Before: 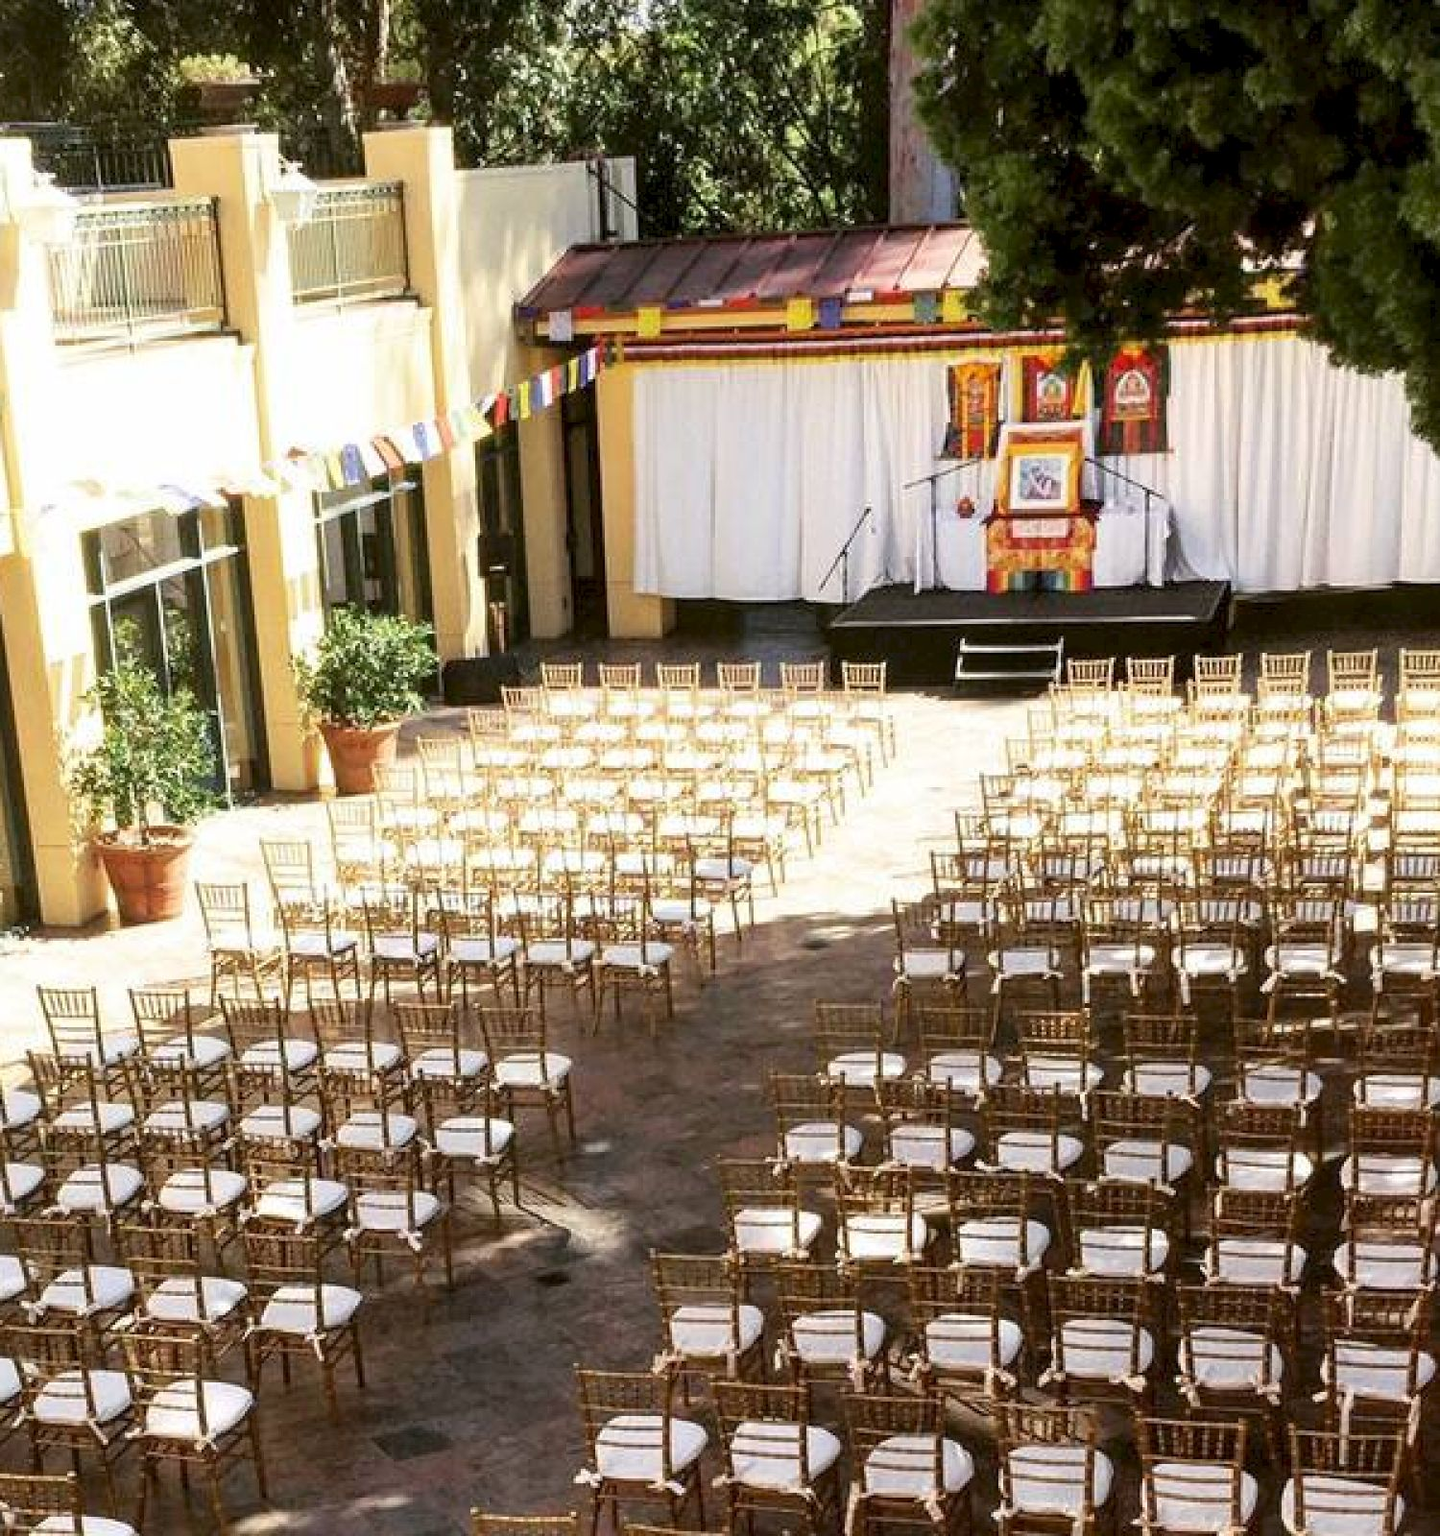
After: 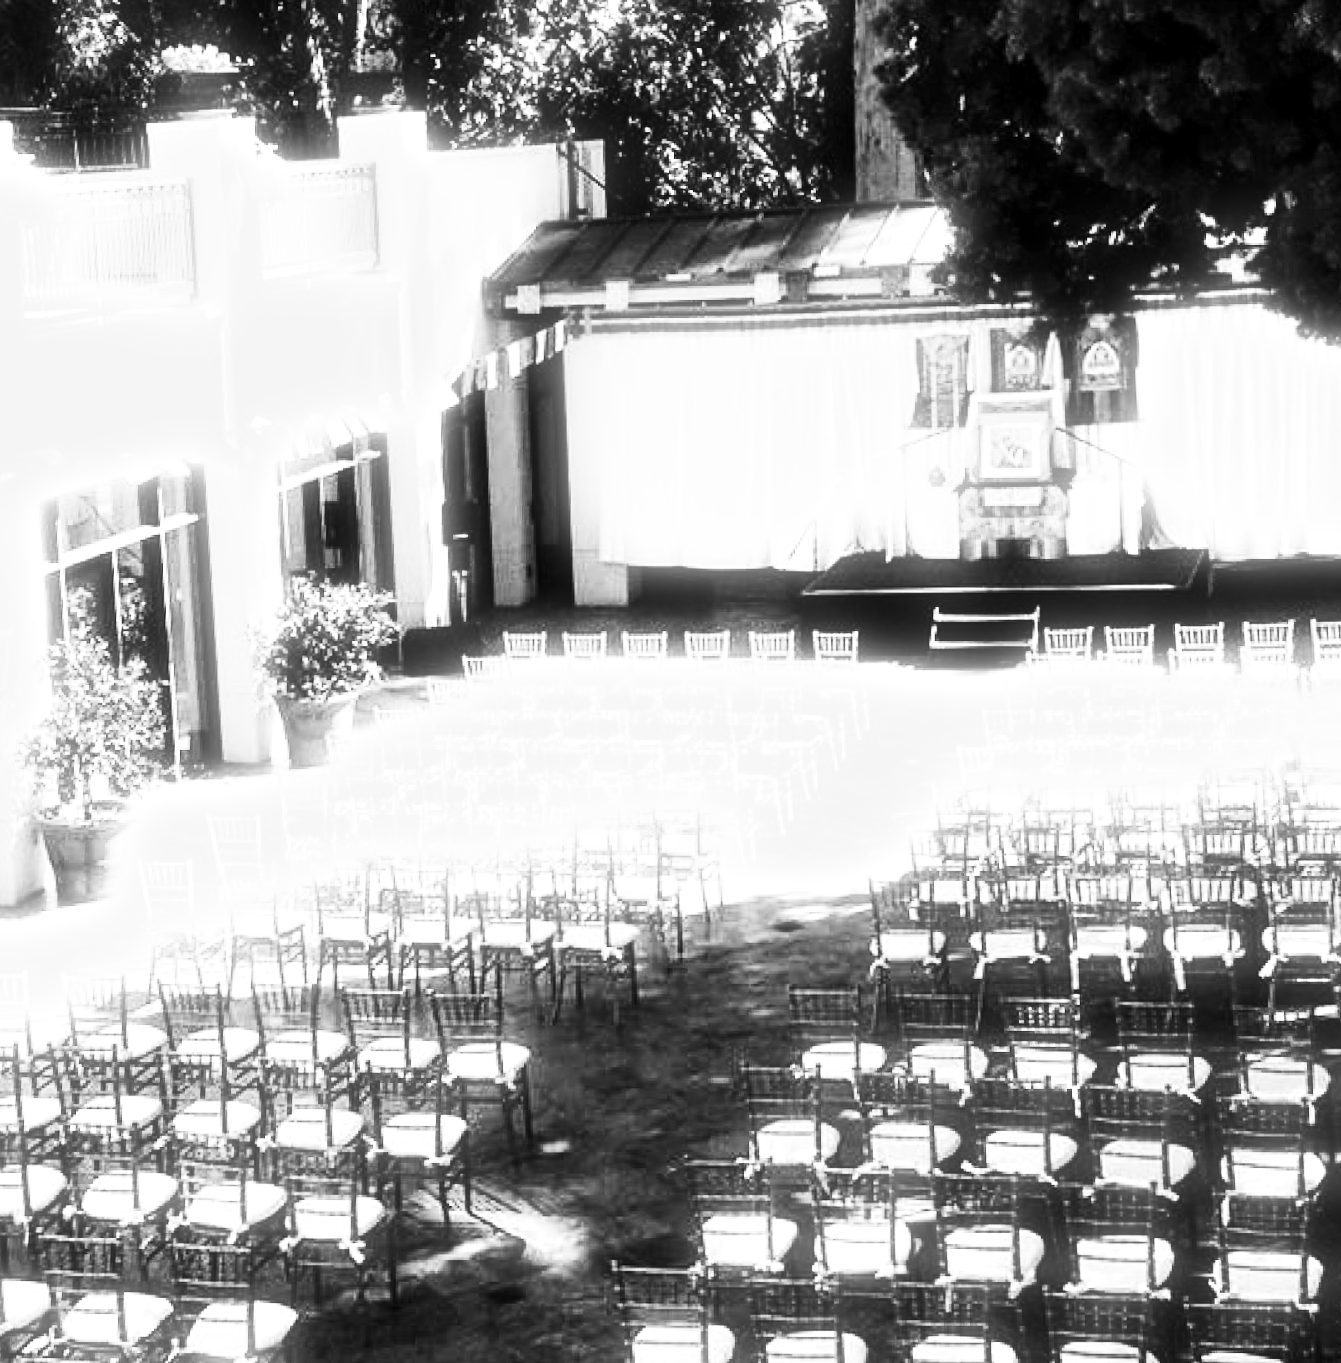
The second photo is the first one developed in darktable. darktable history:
contrast brightness saturation: contrast 0.28
white balance: red 1.123, blue 0.83
bloom: size 5%, threshold 95%, strength 15%
crop and rotate: angle 0.2°, left 0.275%, right 3.127%, bottom 14.18%
monochrome: on, module defaults
tone equalizer: -8 EV -0.75 EV, -7 EV -0.7 EV, -6 EV -0.6 EV, -5 EV -0.4 EV, -3 EV 0.4 EV, -2 EV 0.6 EV, -1 EV 0.7 EV, +0 EV 0.75 EV, edges refinement/feathering 500, mask exposure compensation -1.57 EV, preserve details no
rotate and perspective: rotation 0.215°, lens shift (vertical) -0.139, crop left 0.069, crop right 0.939, crop top 0.002, crop bottom 0.996
